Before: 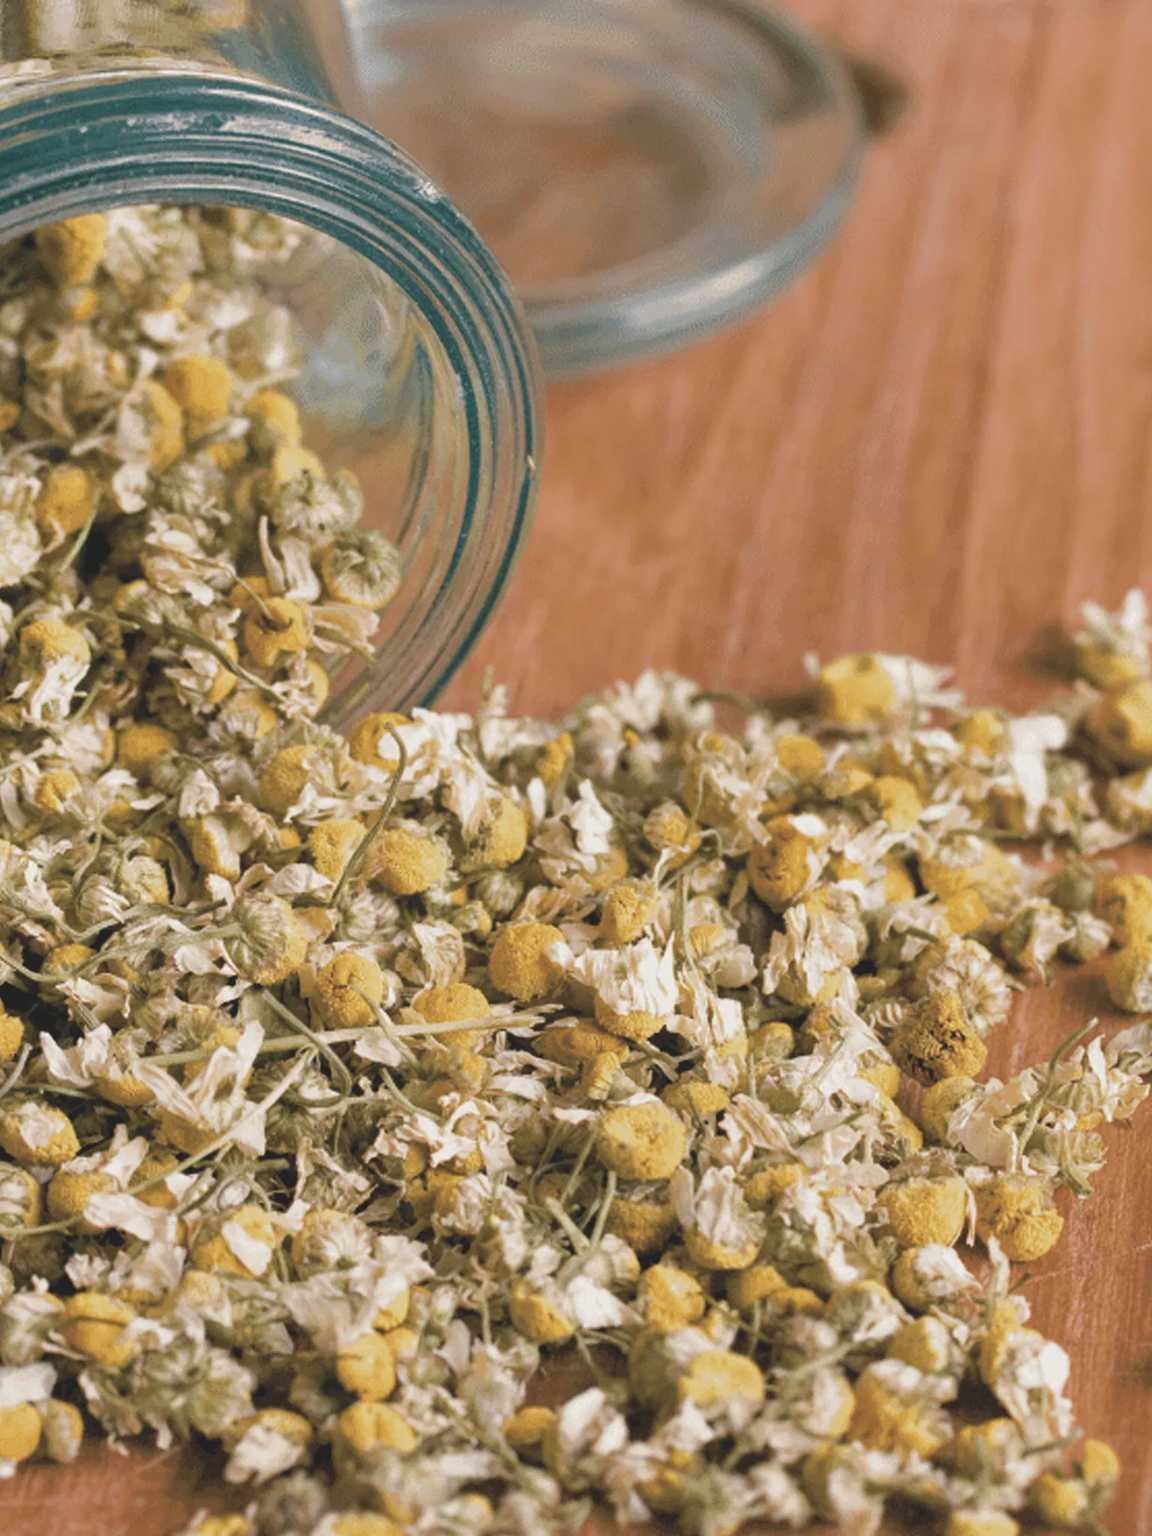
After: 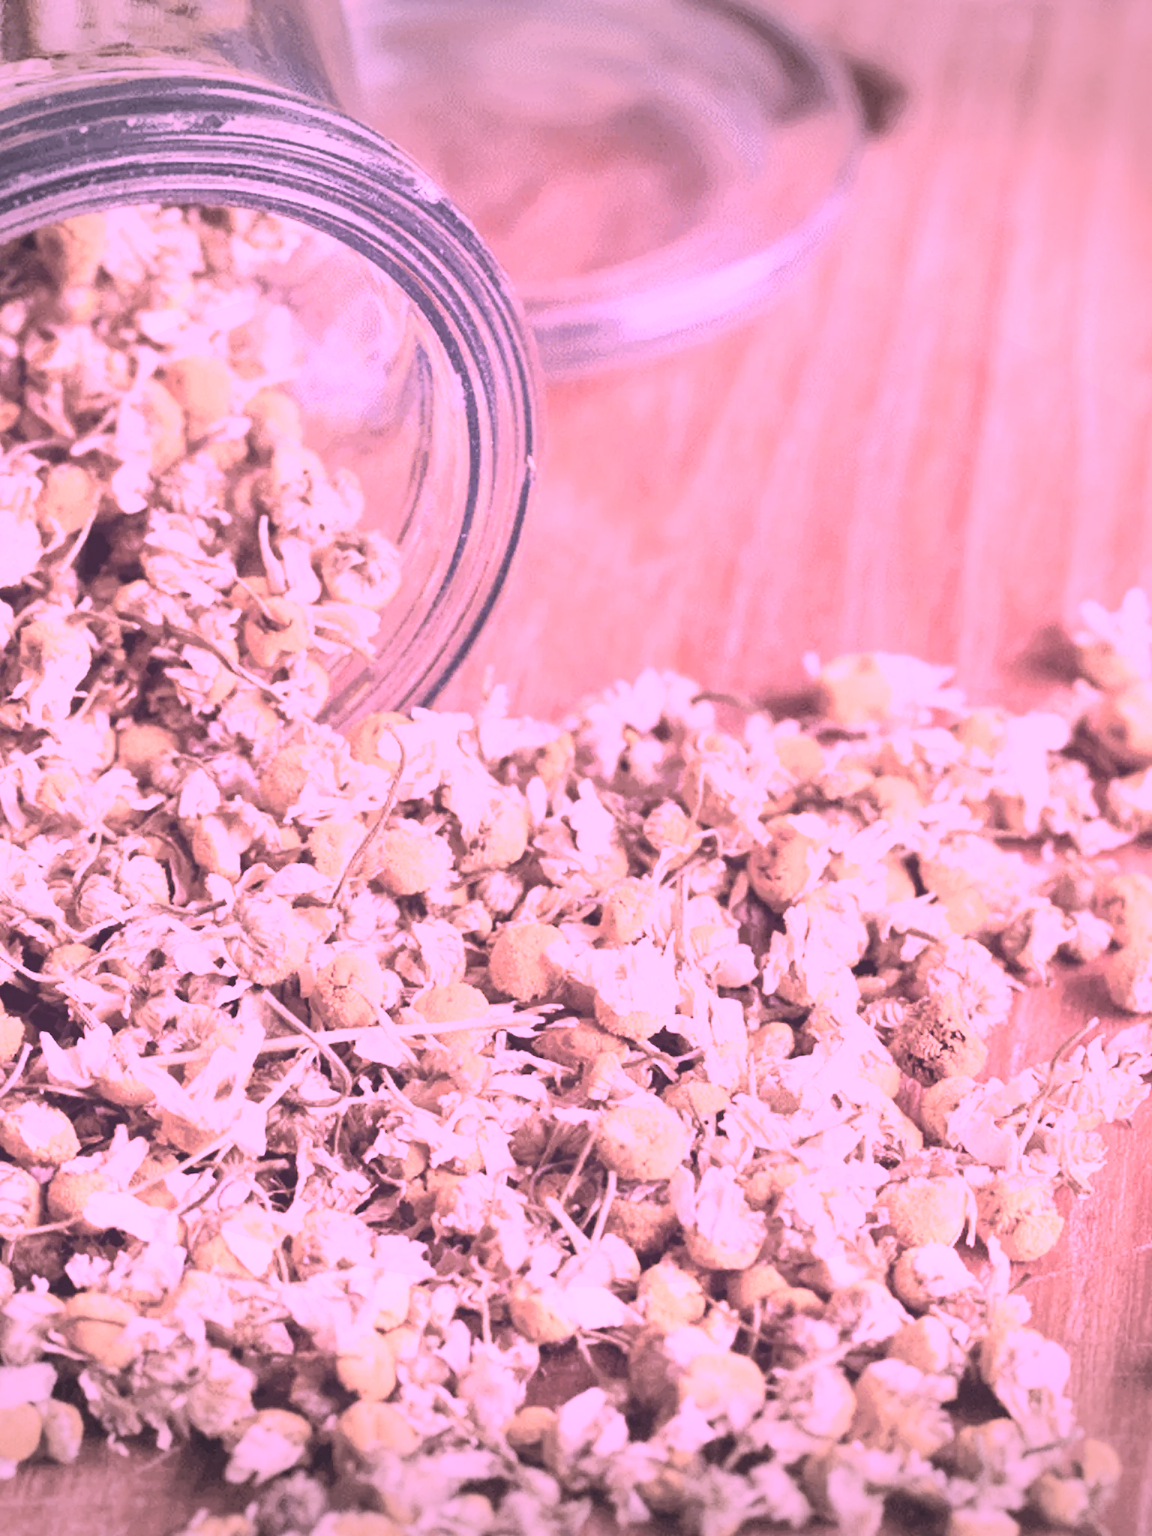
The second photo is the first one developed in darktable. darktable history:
contrast brightness saturation: contrast 0.43, brightness 0.56, saturation -0.19
color calibration: illuminant custom, x 0.261, y 0.521, temperature 7054.11 K
vignetting: fall-off start 100%, brightness -0.406, saturation -0.3, width/height ratio 1.324, dithering 8-bit output, unbound false
